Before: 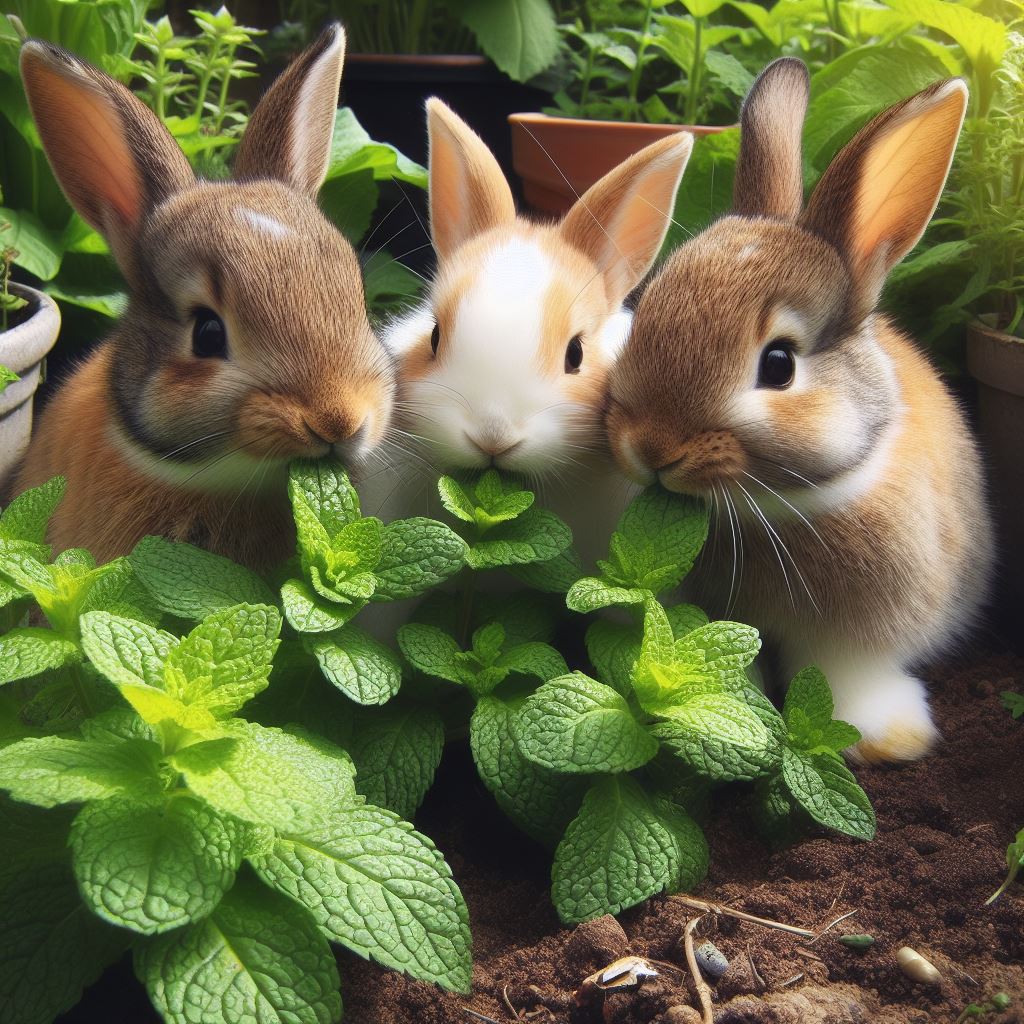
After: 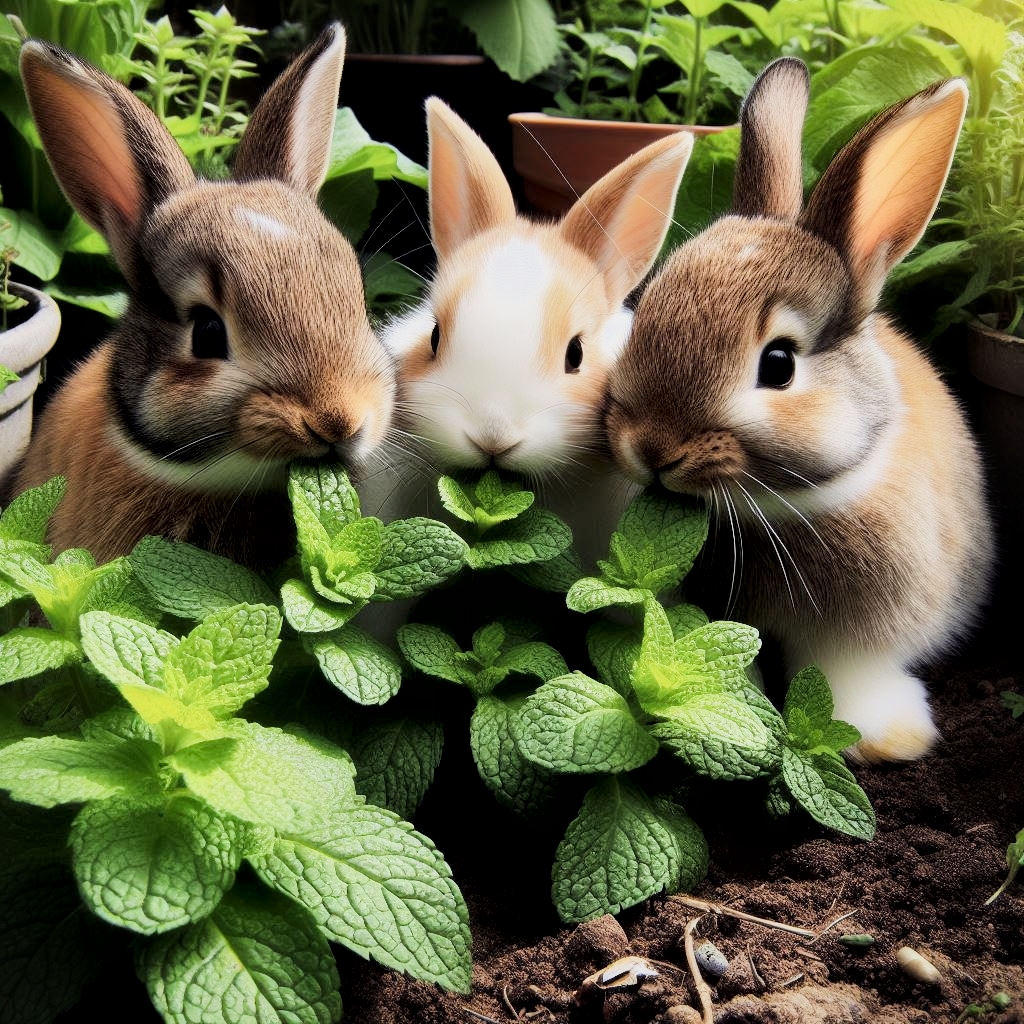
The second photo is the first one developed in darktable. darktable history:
filmic rgb: black relative exposure -7.15 EV, white relative exposure 5.36 EV, hardness 3.02
tone equalizer: -8 EV -0.75 EV, -7 EV -0.7 EV, -6 EV -0.6 EV, -5 EV -0.4 EV, -3 EV 0.4 EV, -2 EV 0.6 EV, -1 EV 0.7 EV, +0 EV 0.75 EV, edges refinement/feathering 500, mask exposure compensation -1.57 EV, preserve details no
local contrast: mode bilateral grid, contrast 25, coarseness 60, detail 151%, midtone range 0.2
